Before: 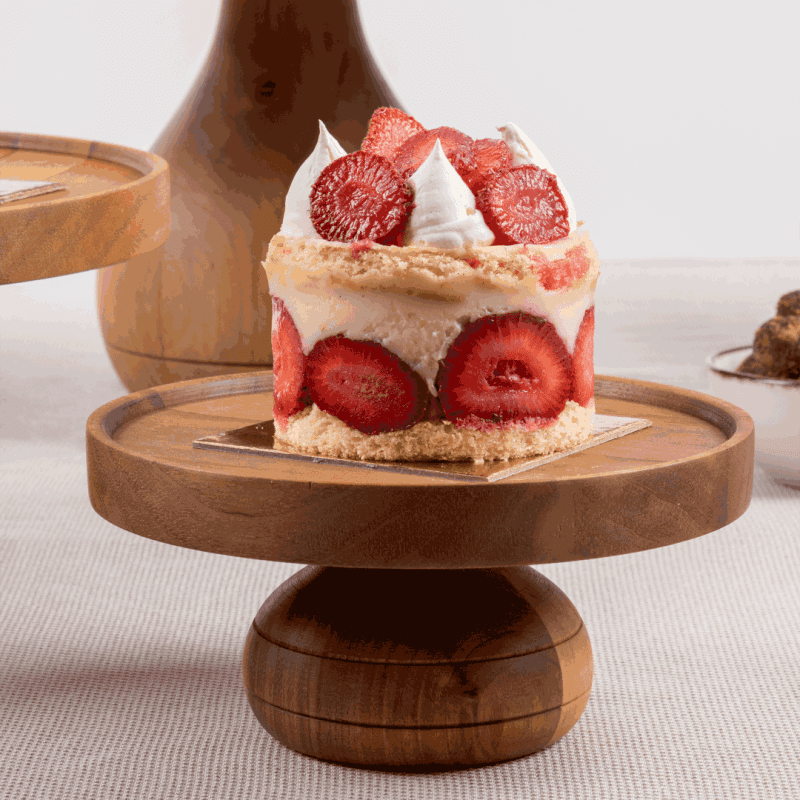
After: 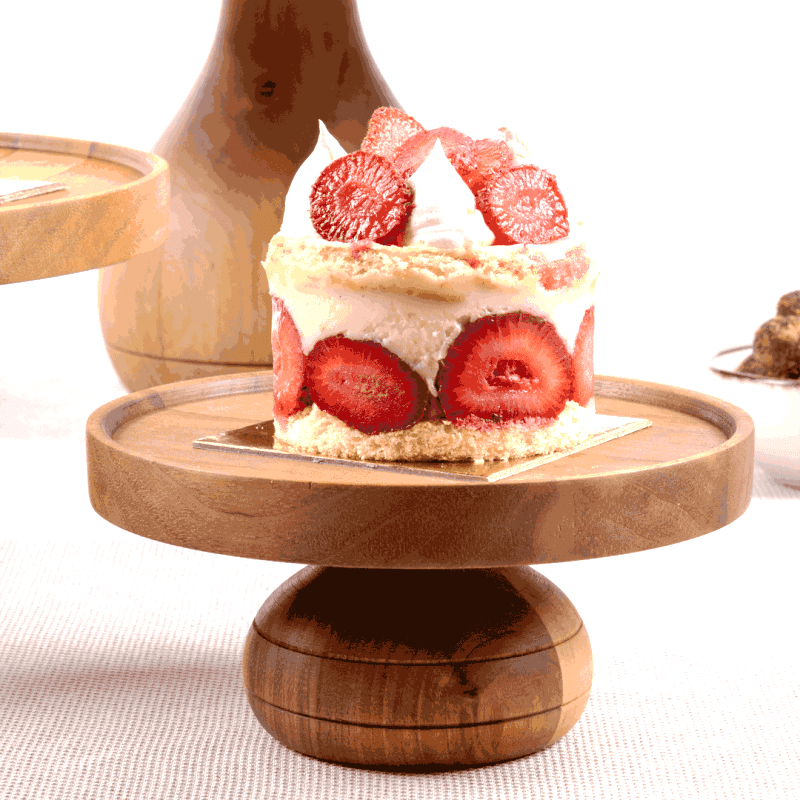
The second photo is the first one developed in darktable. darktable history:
levels: white 99.94%, levels [0.026, 0.507, 0.987]
base curve: curves: ch0 [(0, 0) (0.262, 0.32) (0.722, 0.705) (1, 1)], preserve colors none
exposure: black level correction 0, exposure 0.938 EV, compensate highlight preservation false
